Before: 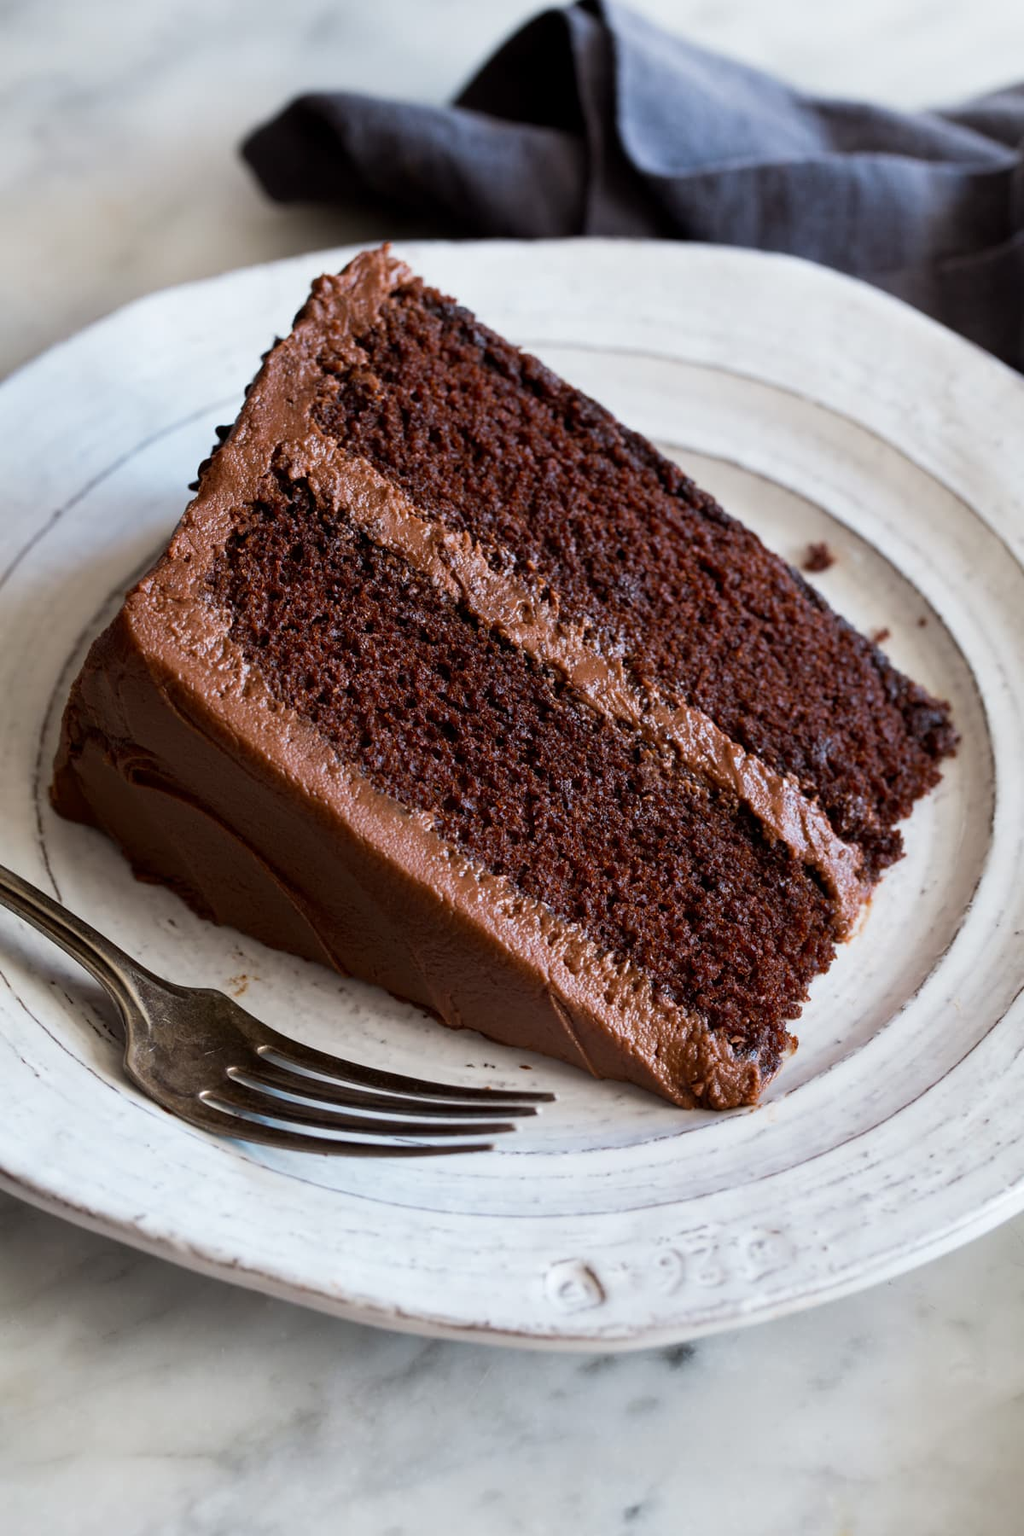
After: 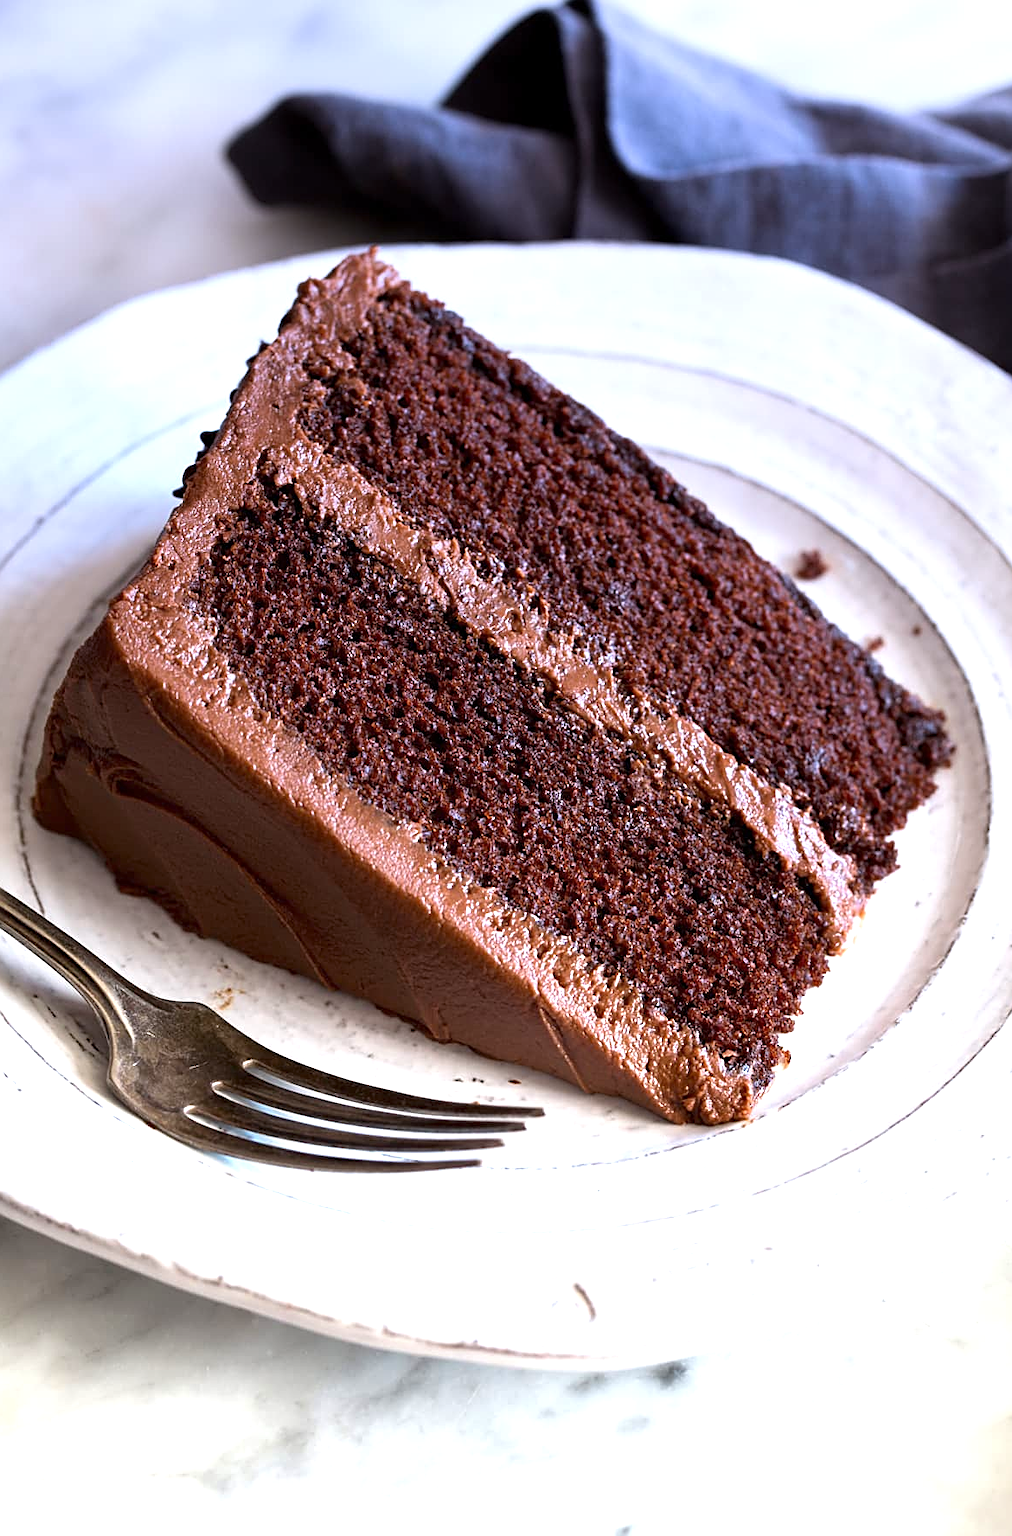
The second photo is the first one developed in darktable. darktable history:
graduated density: hue 238.83°, saturation 50%
exposure: exposure 1.223 EV, compensate highlight preservation false
crop and rotate: left 1.774%, right 0.633%, bottom 1.28%
sharpen: on, module defaults
